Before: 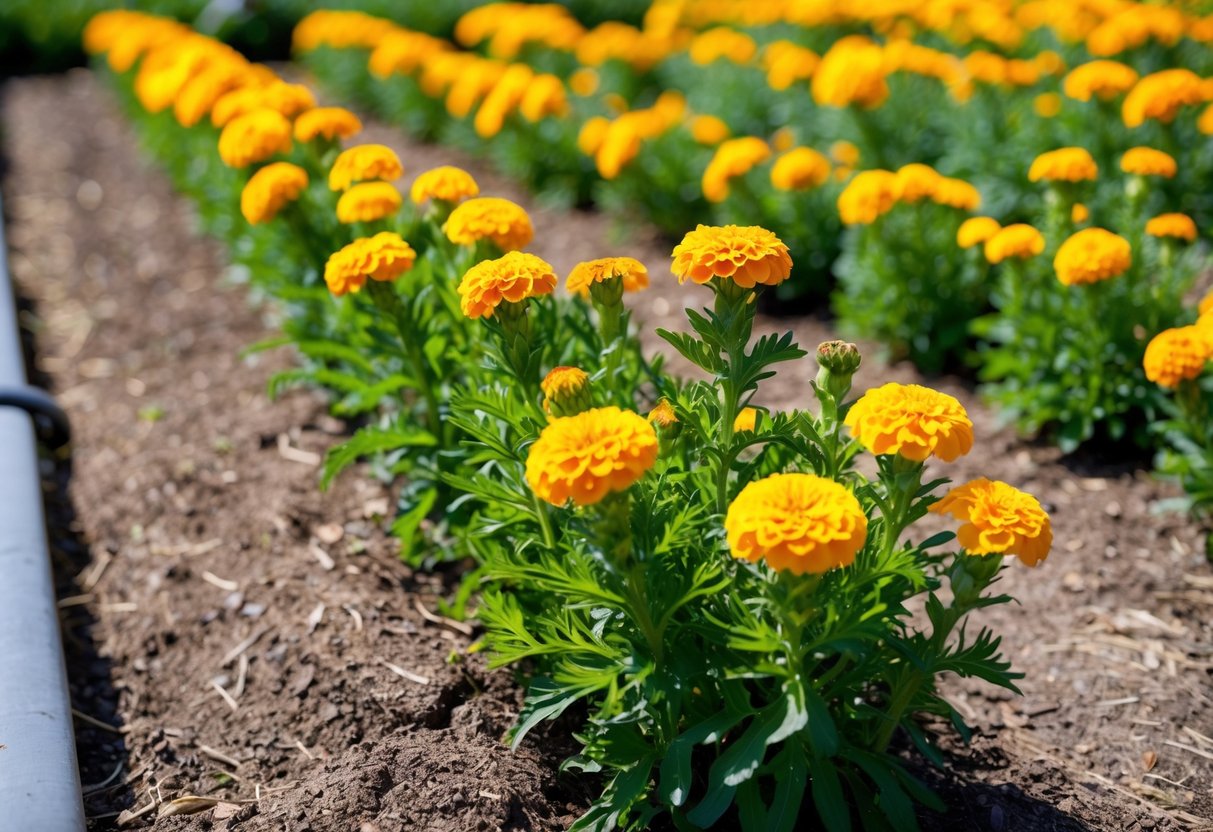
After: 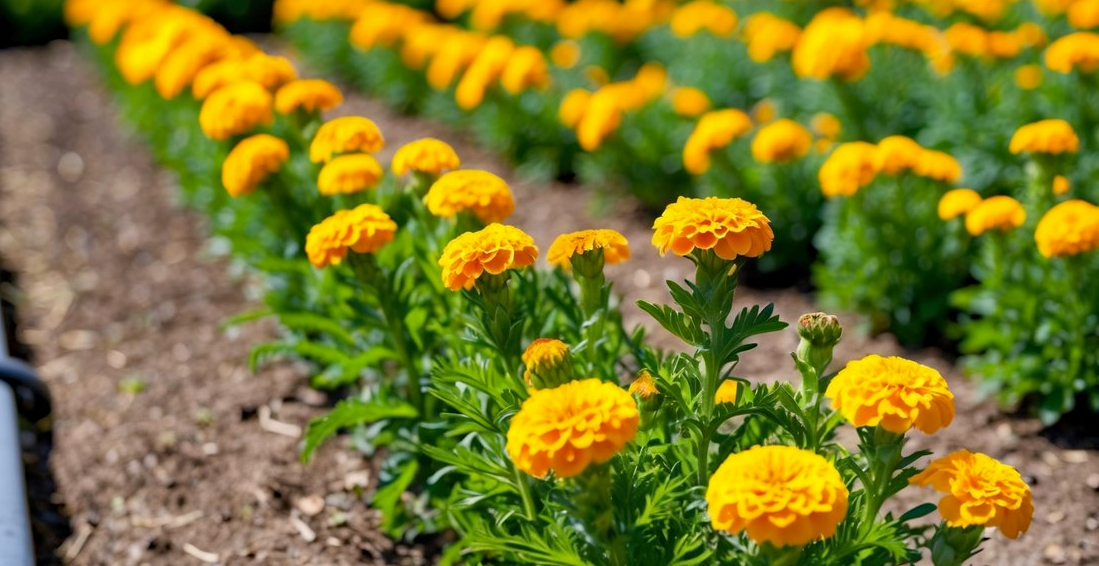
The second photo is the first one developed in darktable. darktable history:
haze removal: compatibility mode true, adaptive false
crop: left 1.61%, top 3.412%, right 7.778%, bottom 28.46%
